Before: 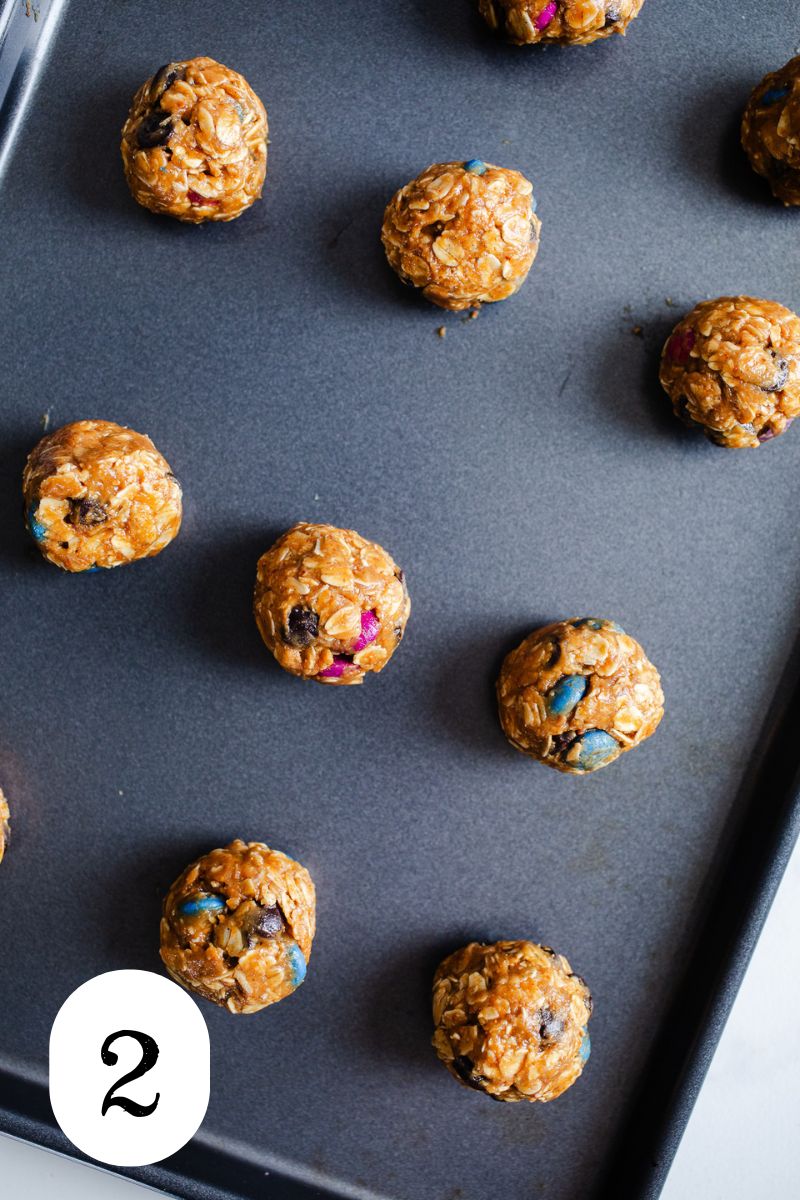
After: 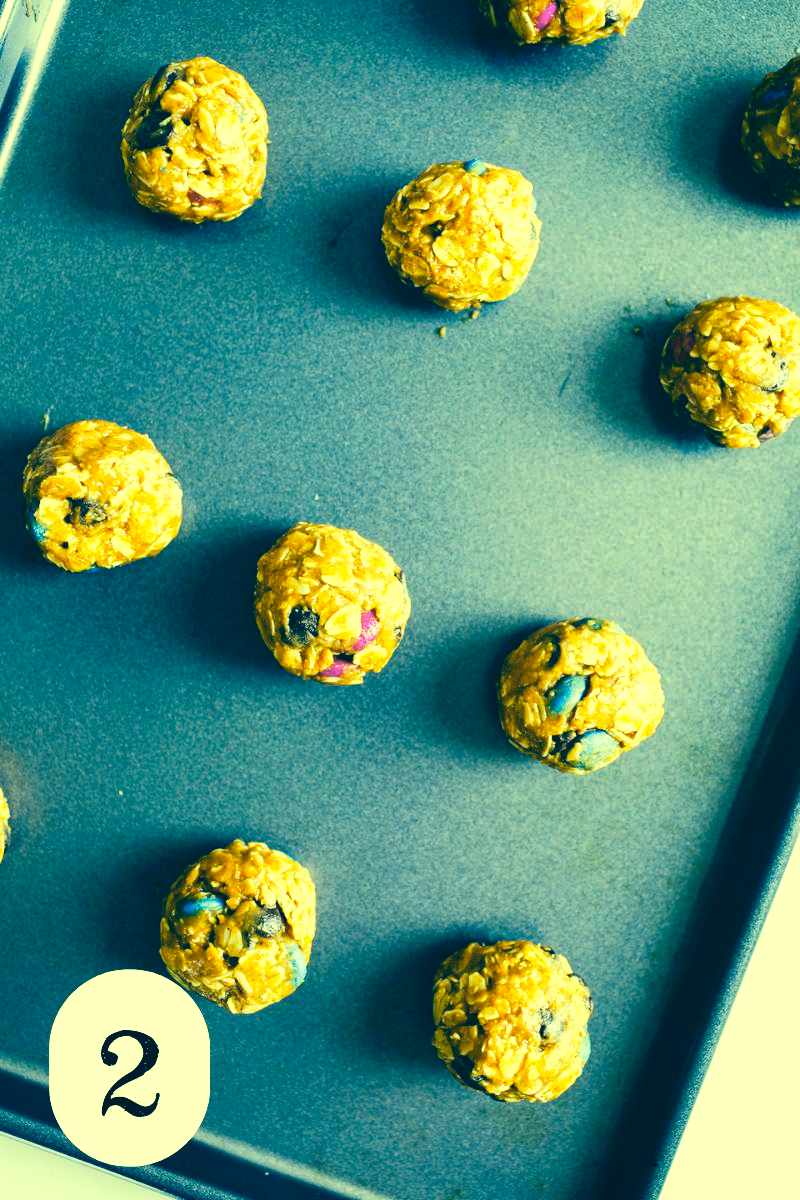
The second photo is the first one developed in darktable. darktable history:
color correction: highlights a* -15.69, highlights b* 39.69, shadows a* -39.93, shadows b* -26.64
exposure: black level correction 0, exposure 0.697 EV, compensate highlight preservation false
tone curve: curves: ch0 [(0, 0) (0.739, 0.837) (1, 1)]; ch1 [(0, 0) (0.226, 0.261) (0.383, 0.397) (0.462, 0.473) (0.498, 0.502) (0.521, 0.52) (0.578, 0.57) (1, 1)]; ch2 [(0, 0) (0.438, 0.456) (0.5, 0.5) (0.547, 0.557) (0.597, 0.58) (0.629, 0.603) (1, 1)], preserve colors none
